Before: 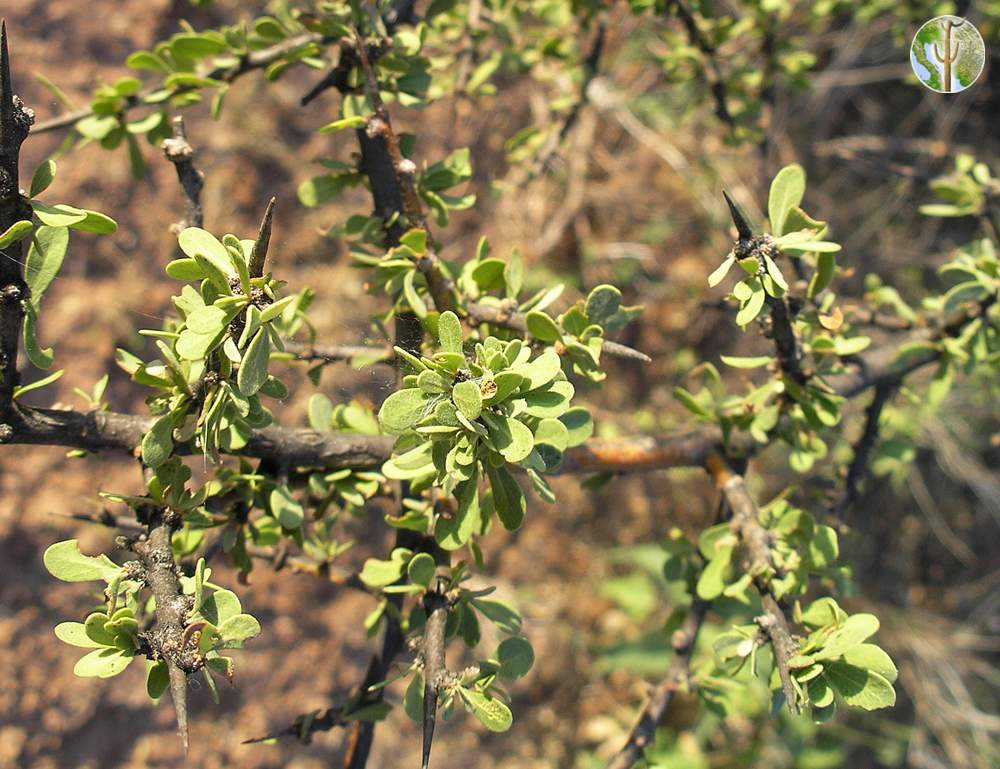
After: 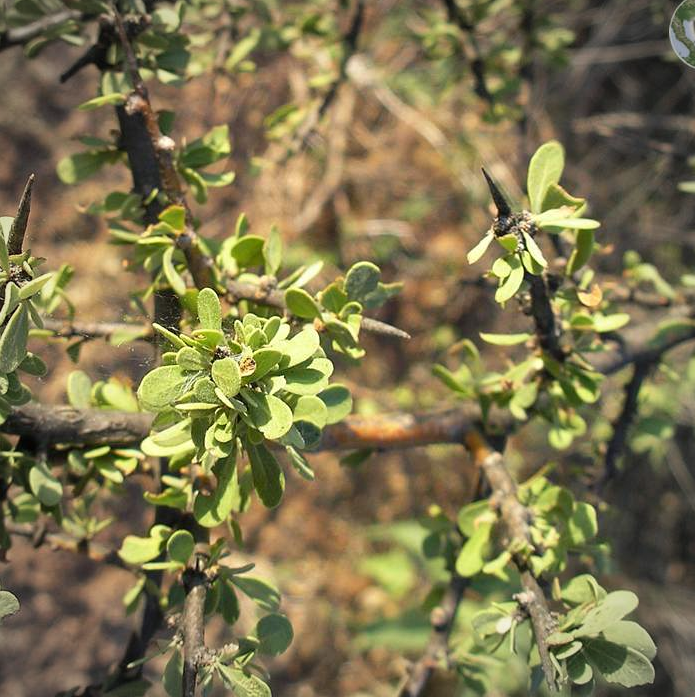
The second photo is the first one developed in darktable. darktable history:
vignetting: on, module defaults
crop and rotate: left 24.106%, top 3.009%, right 6.357%, bottom 6.253%
